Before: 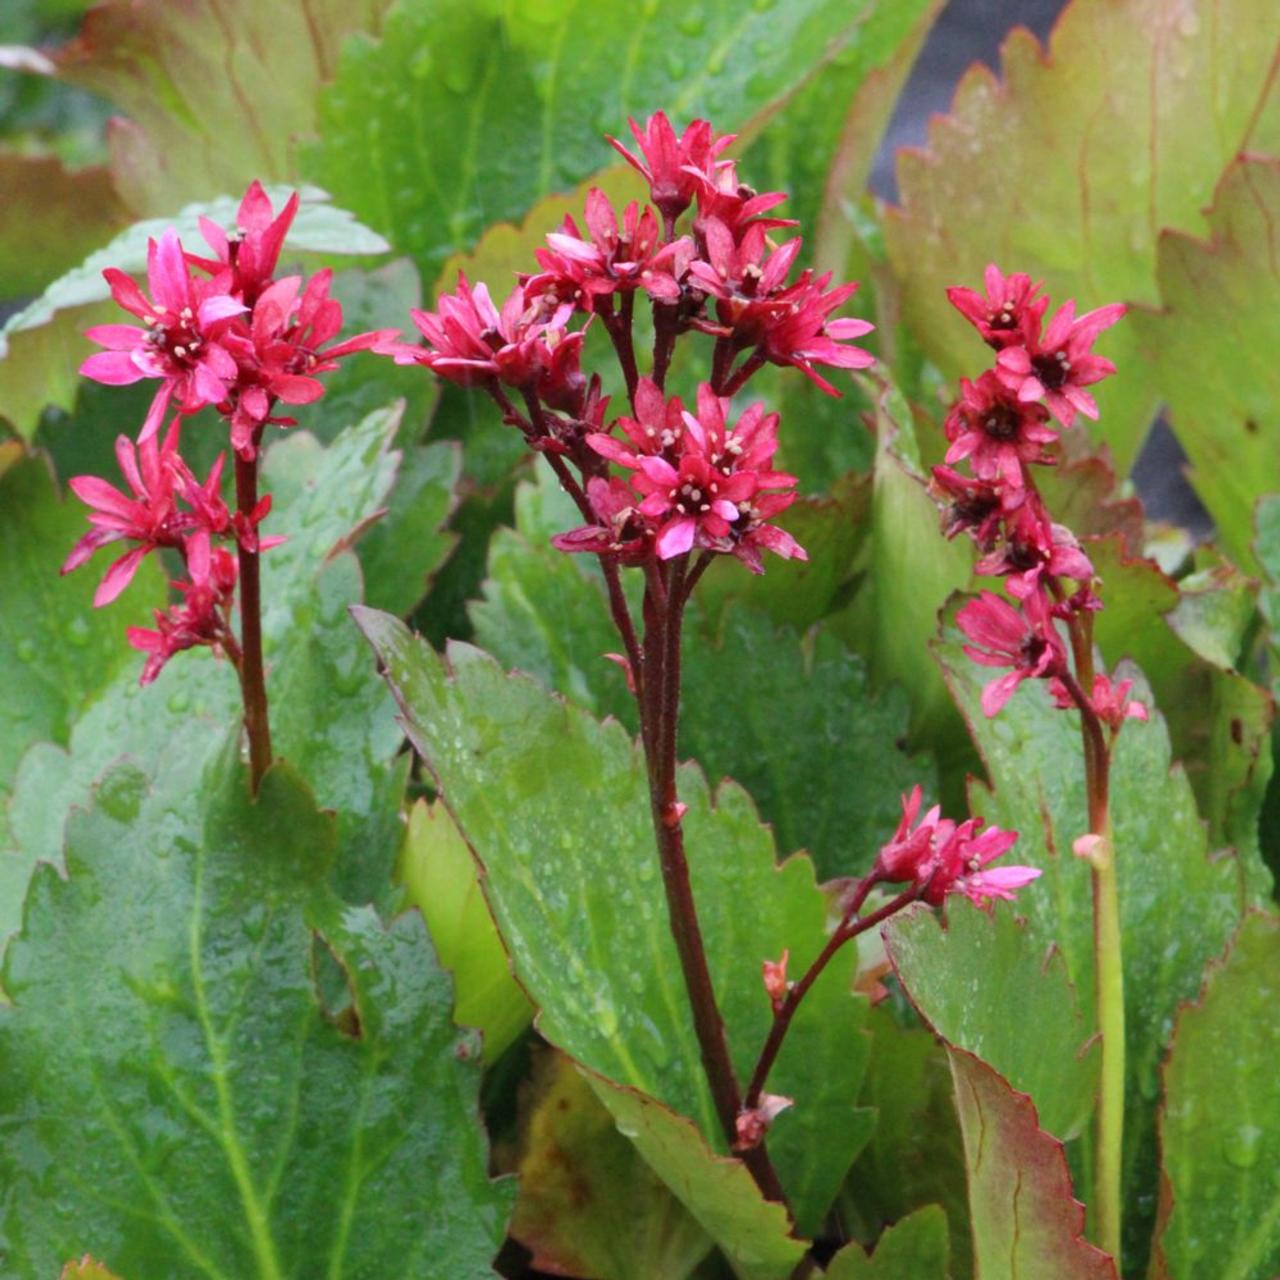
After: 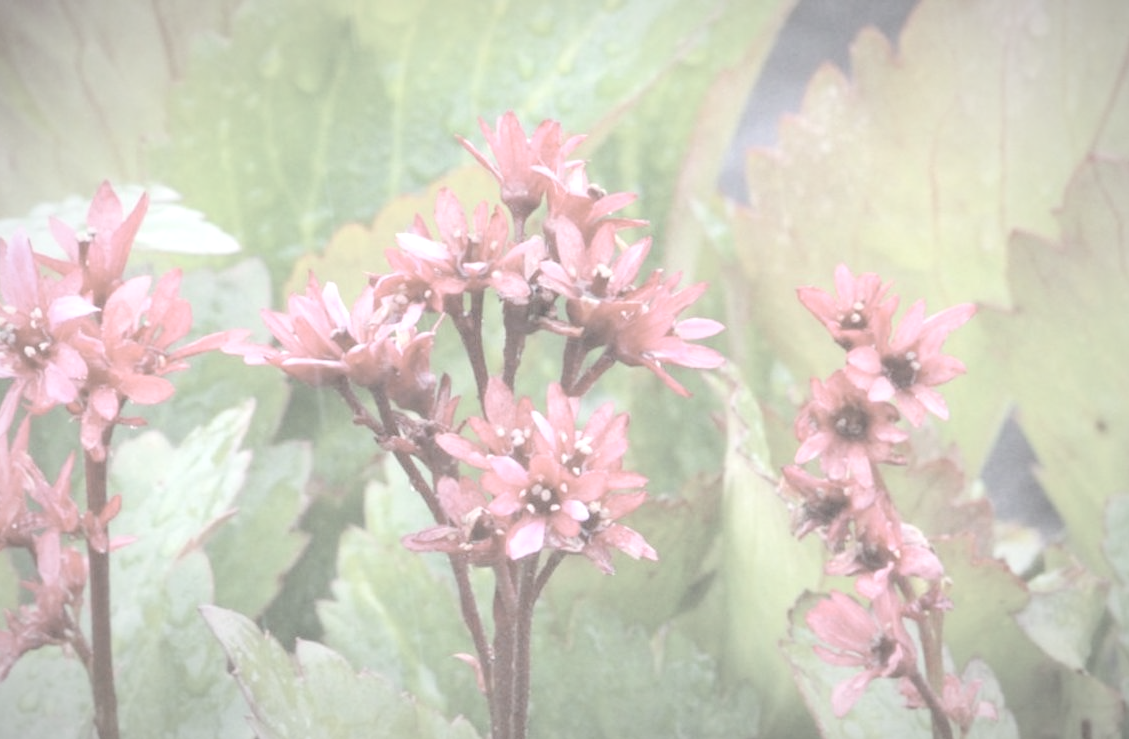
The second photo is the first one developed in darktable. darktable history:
crop and rotate: left 11.721%, bottom 42.238%
contrast brightness saturation: contrast -0.316, brightness 0.757, saturation -0.795
exposure: black level correction 0, exposure 1.285 EV, compensate exposure bias true, compensate highlight preservation false
local contrast: on, module defaults
color zones: curves: ch1 [(0.235, 0.558) (0.75, 0.5)]; ch2 [(0.25, 0.462) (0.749, 0.457)]
vignetting: fall-off radius 69.89%, automatic ratio true, unbound false
